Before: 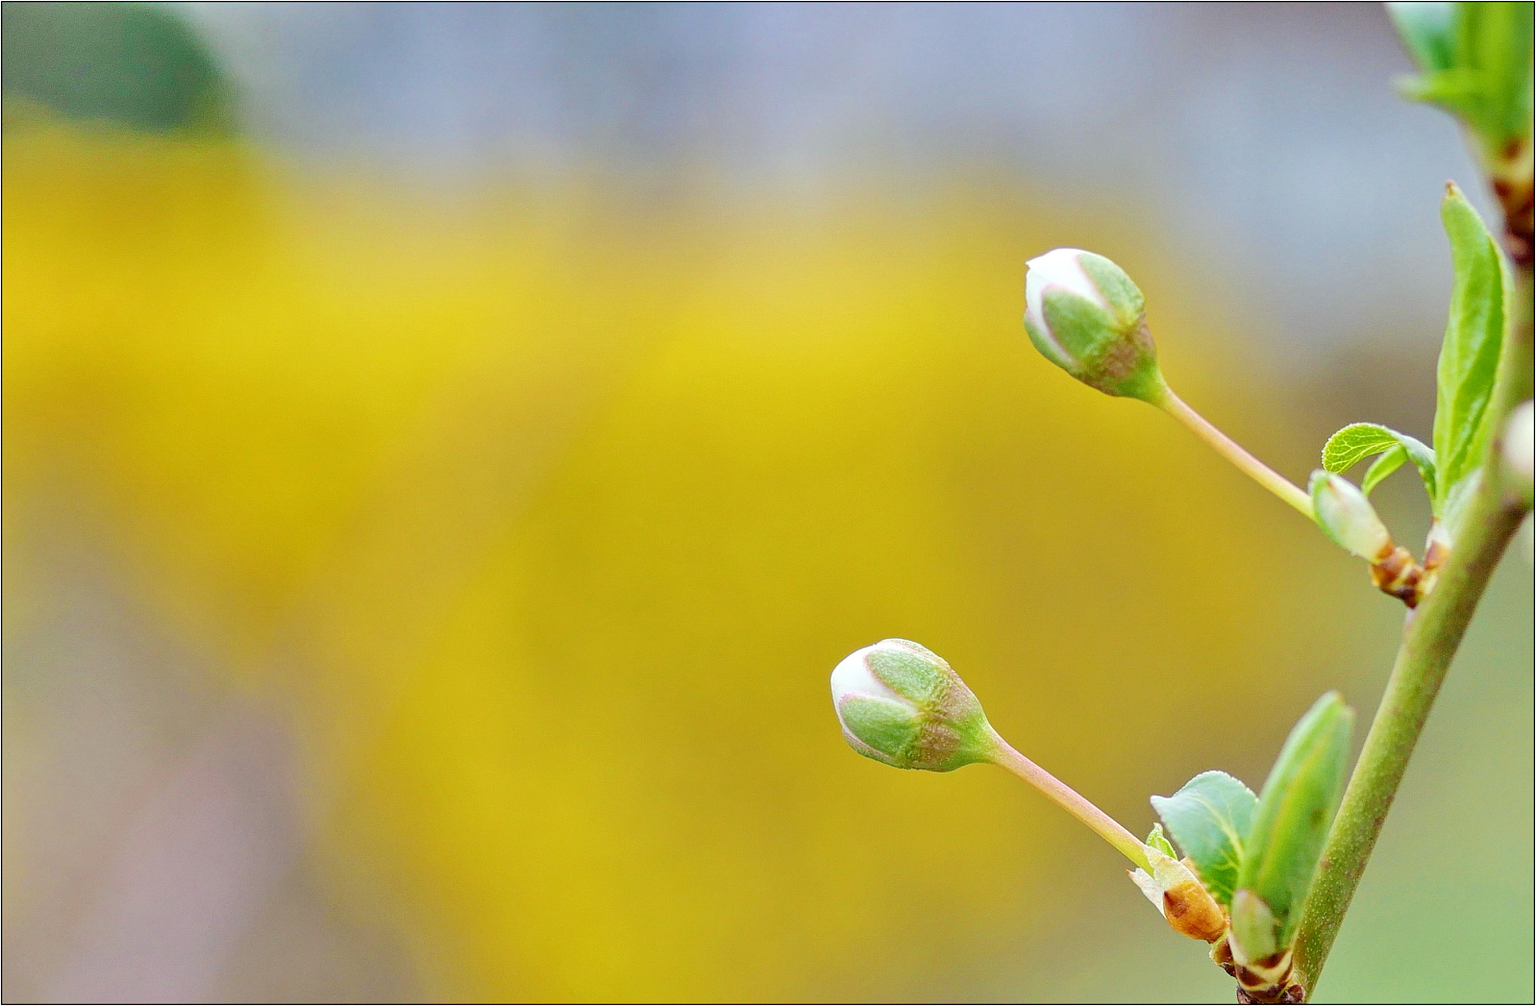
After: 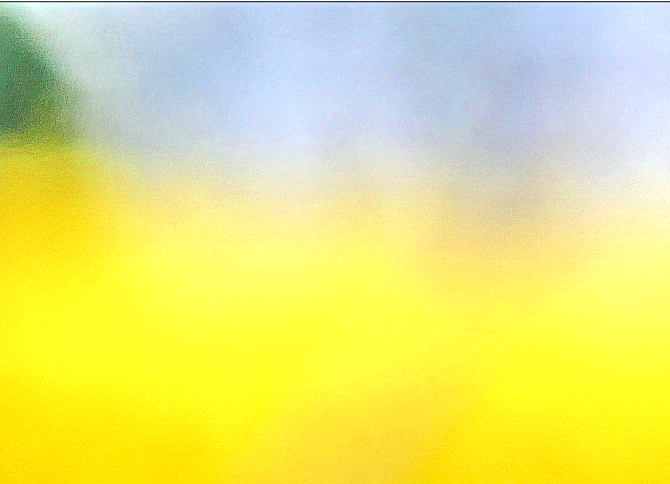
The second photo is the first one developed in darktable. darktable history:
exposure: black level correction 0, exposure 0.5 EV, compensate highlight preservation false
crop and rotate: left 10.817%, top 0.062%, right 47.194%, bottom 53.626%
sharpen: on, module defaults
tone equalizer: -8 EV -0.417 EV, -7 EV -0.389 EV, -6 EV -0.333 EV, -5 EV -0.222 EV, -3 EV 0.222 EV, -2 EV 0.333 EV, -1 EV 0.389 EV, +0 EV 0.417 EV, edges refinement/feathering 500, mask exposure compensation -1.57 EV, preserve details no
local contrast: detail 130%
